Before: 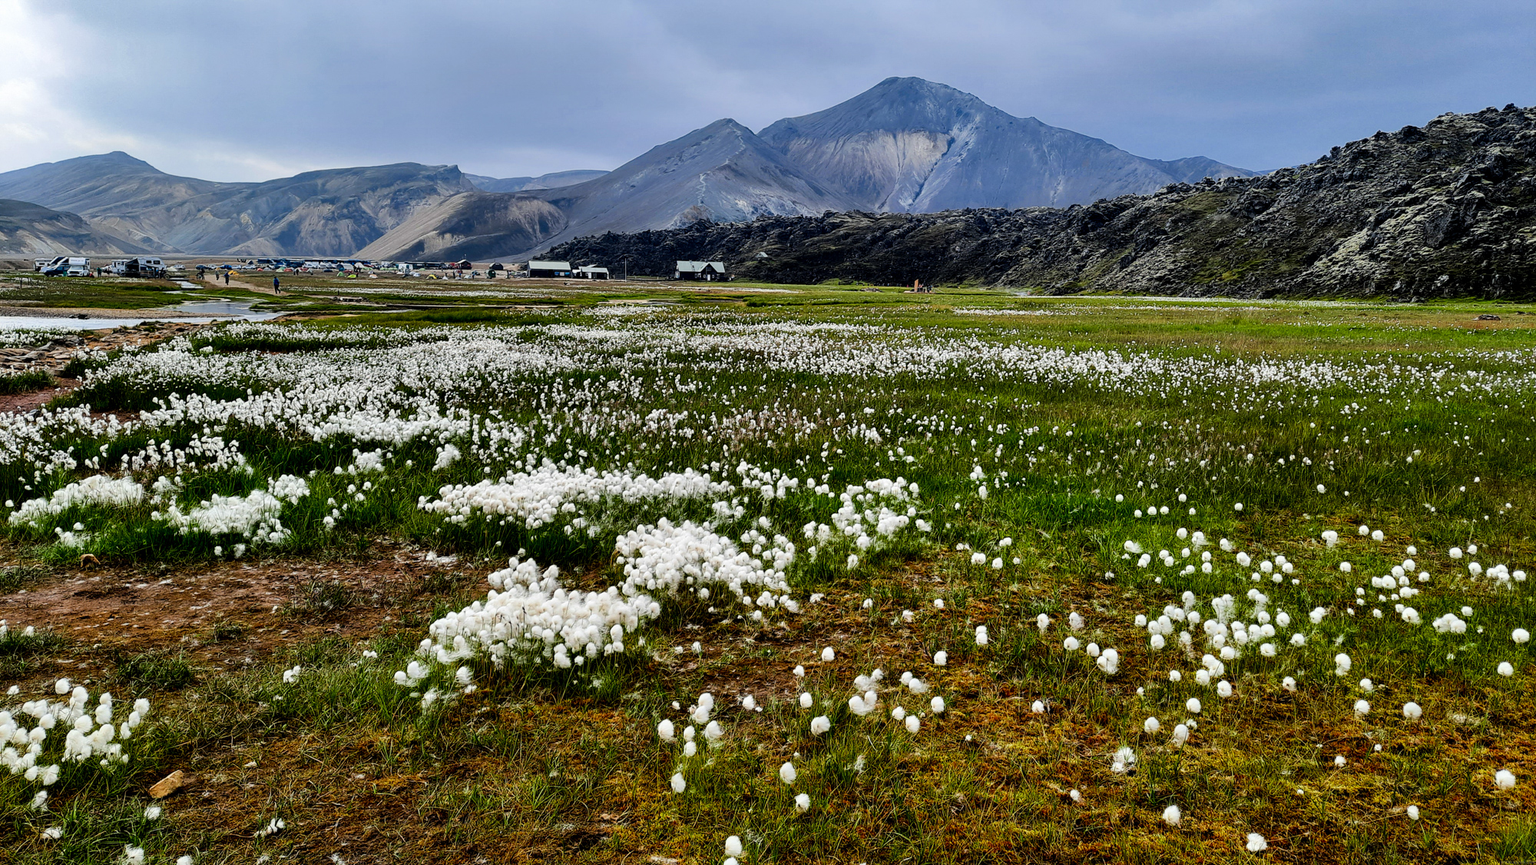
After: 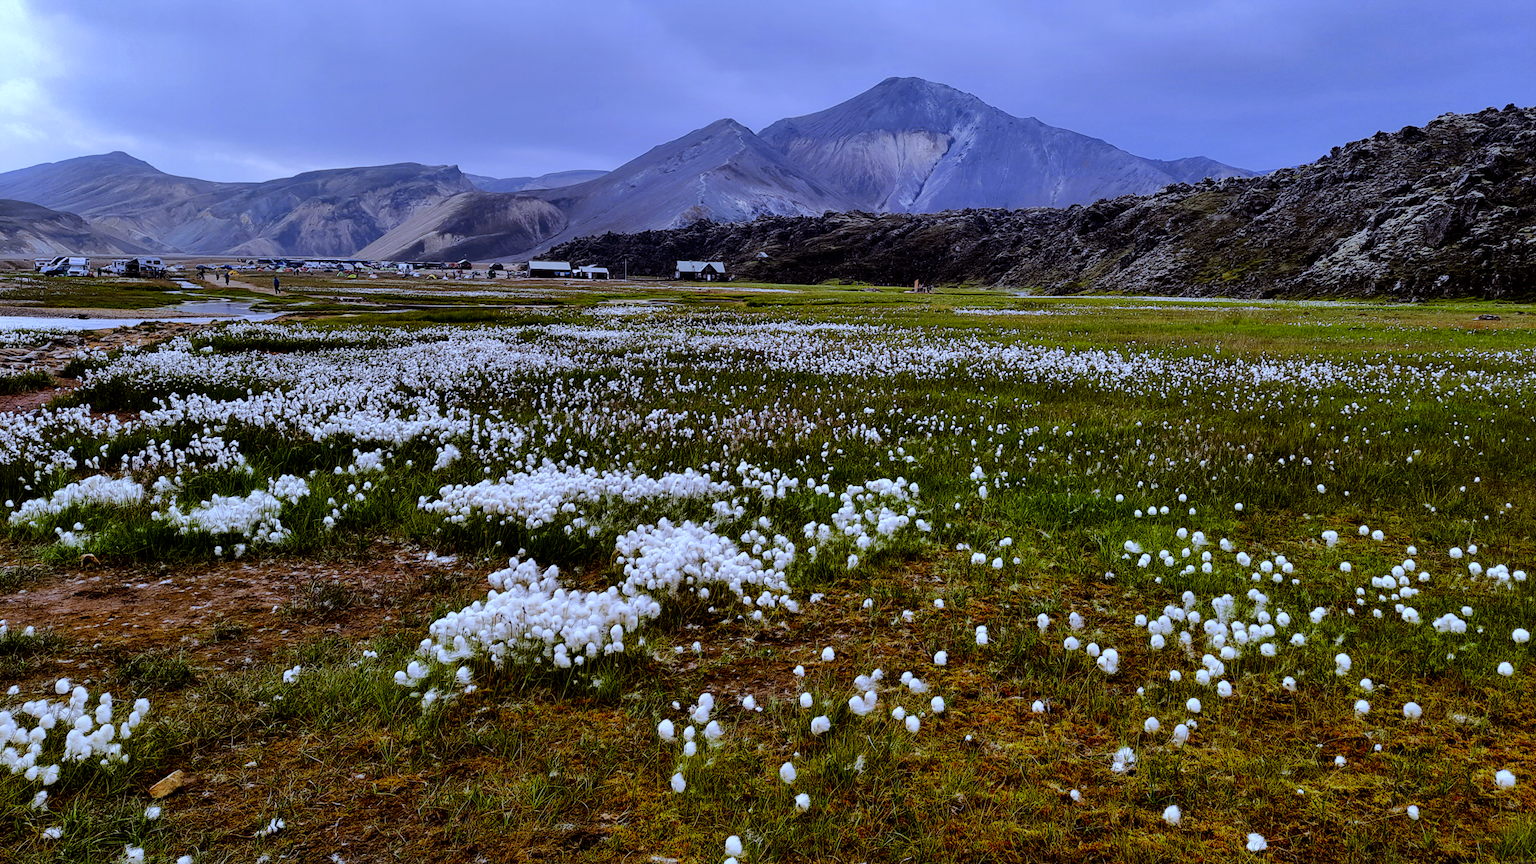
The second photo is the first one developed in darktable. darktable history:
white balance: red 0.871, blue 1.249
rgb levels: mode RGB, independent channels, levels [[0, 0.5, 1], [0, 0.521, 1], [0, 0.536, 1]]
rgb curve: curves: ch0 [(0, 0) (0.175, 0.154) (0.785, 0.663) (1, 1)]
